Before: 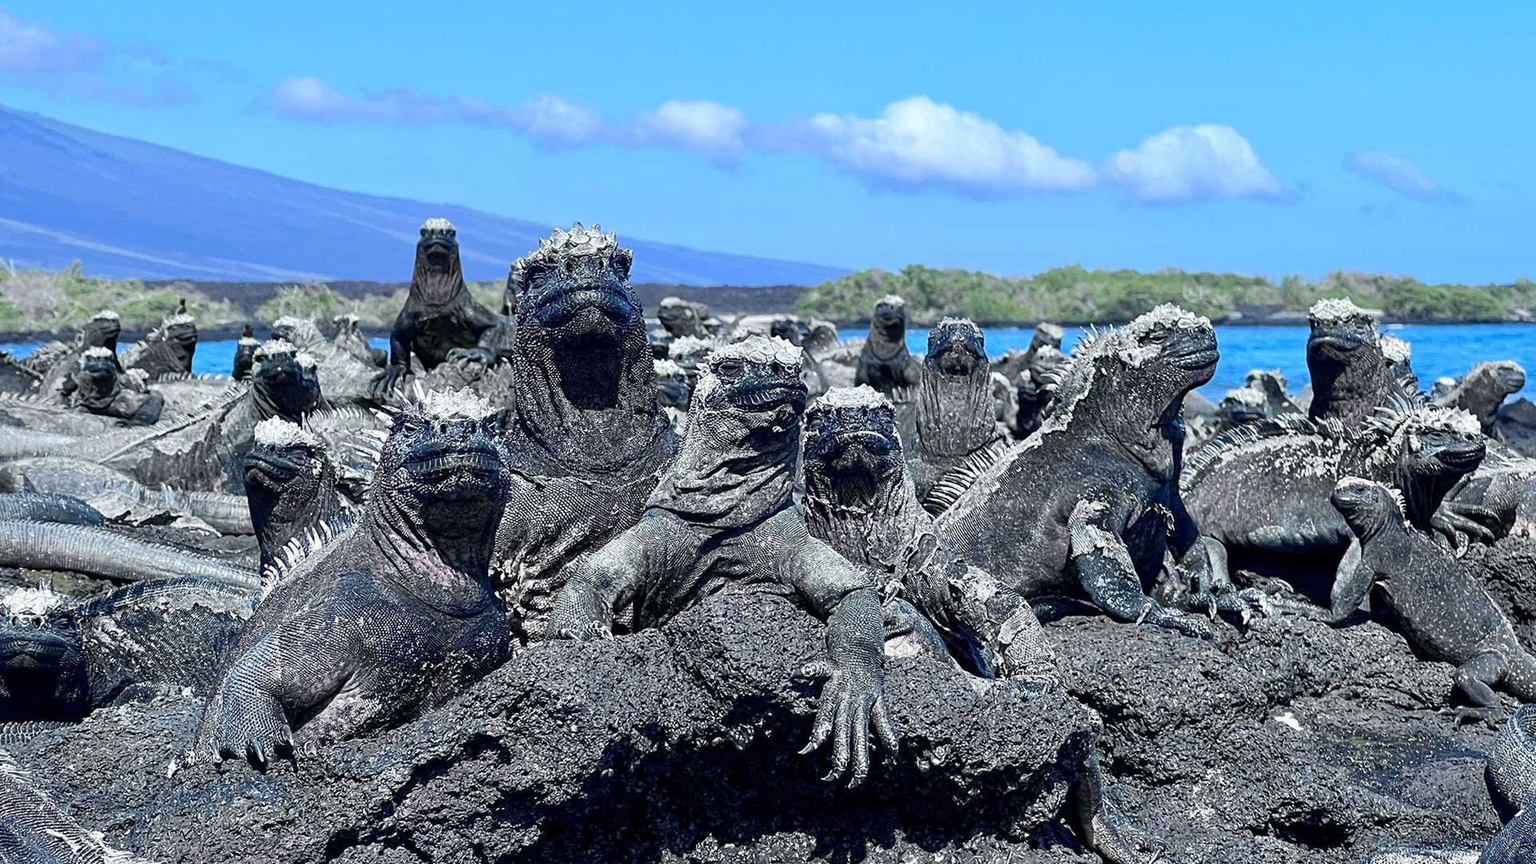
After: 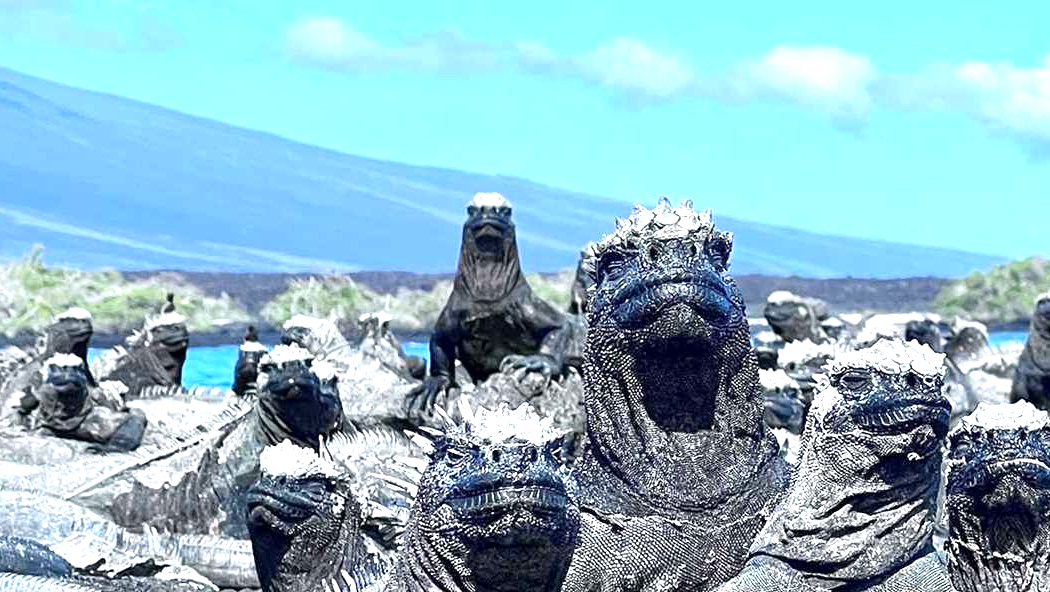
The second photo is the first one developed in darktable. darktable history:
exposure: black level correction 0.001, exposure 0.955 EV, compensate exposure bias true, compensate highlight preservation false
crop and rotate: left 3.047%, top 7.509%, right 42.236%, bottom 37.598%
